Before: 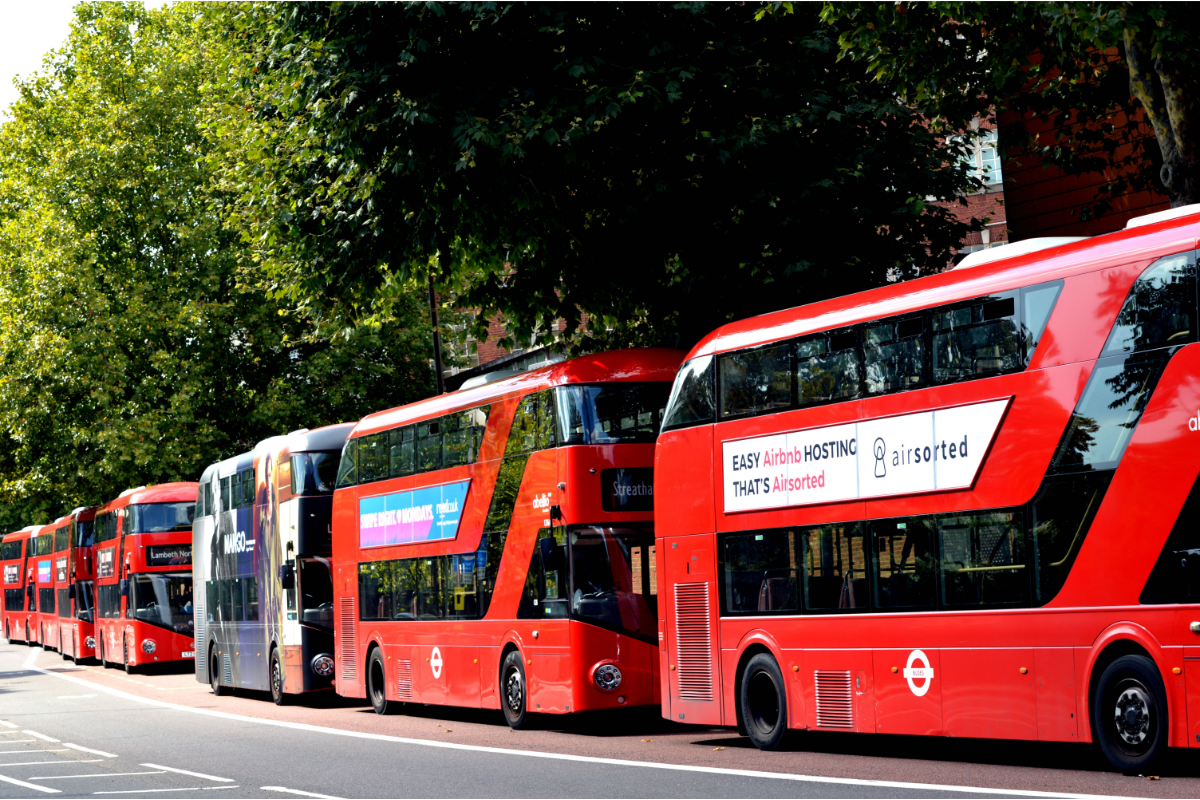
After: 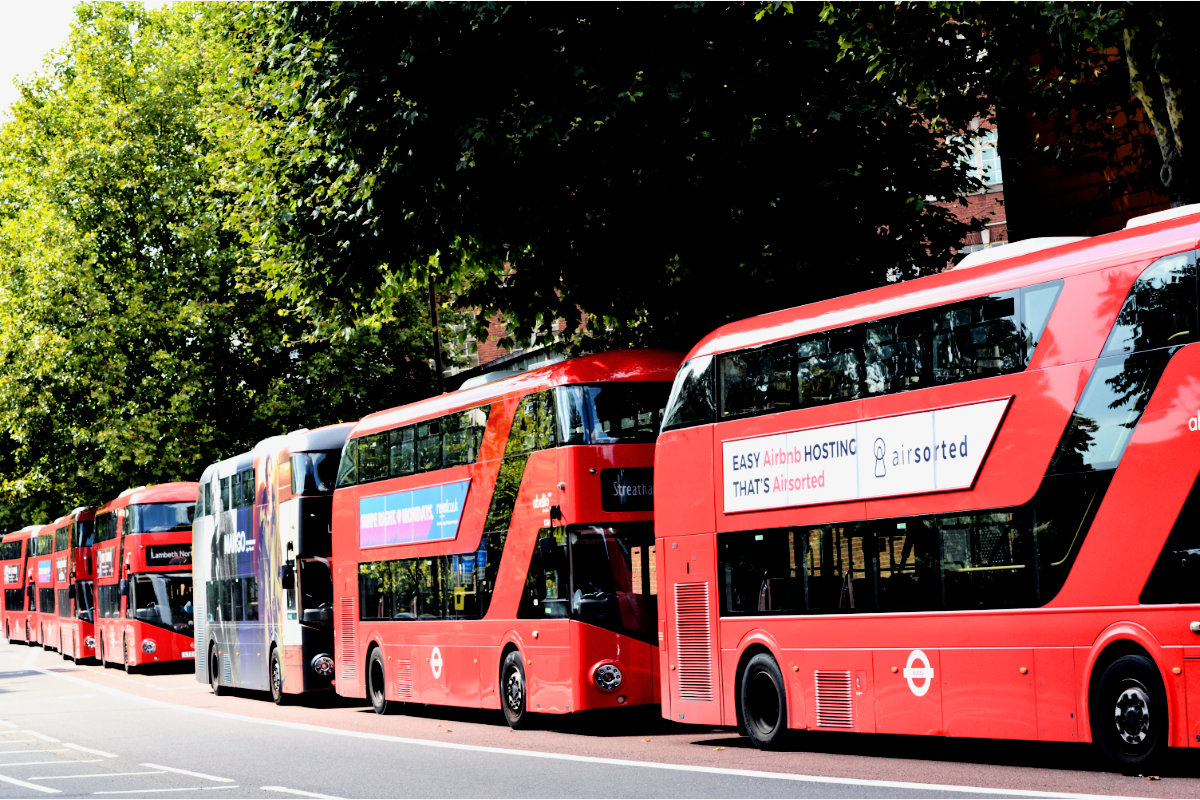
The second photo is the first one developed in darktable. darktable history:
filmic rgb: black relative exposure -5 EV, hardness 2.88, contrast 1.3
exposure: black level correction 0, exposure 0.7 EV, compensate exposure bias true, compensate highlight preservation false
